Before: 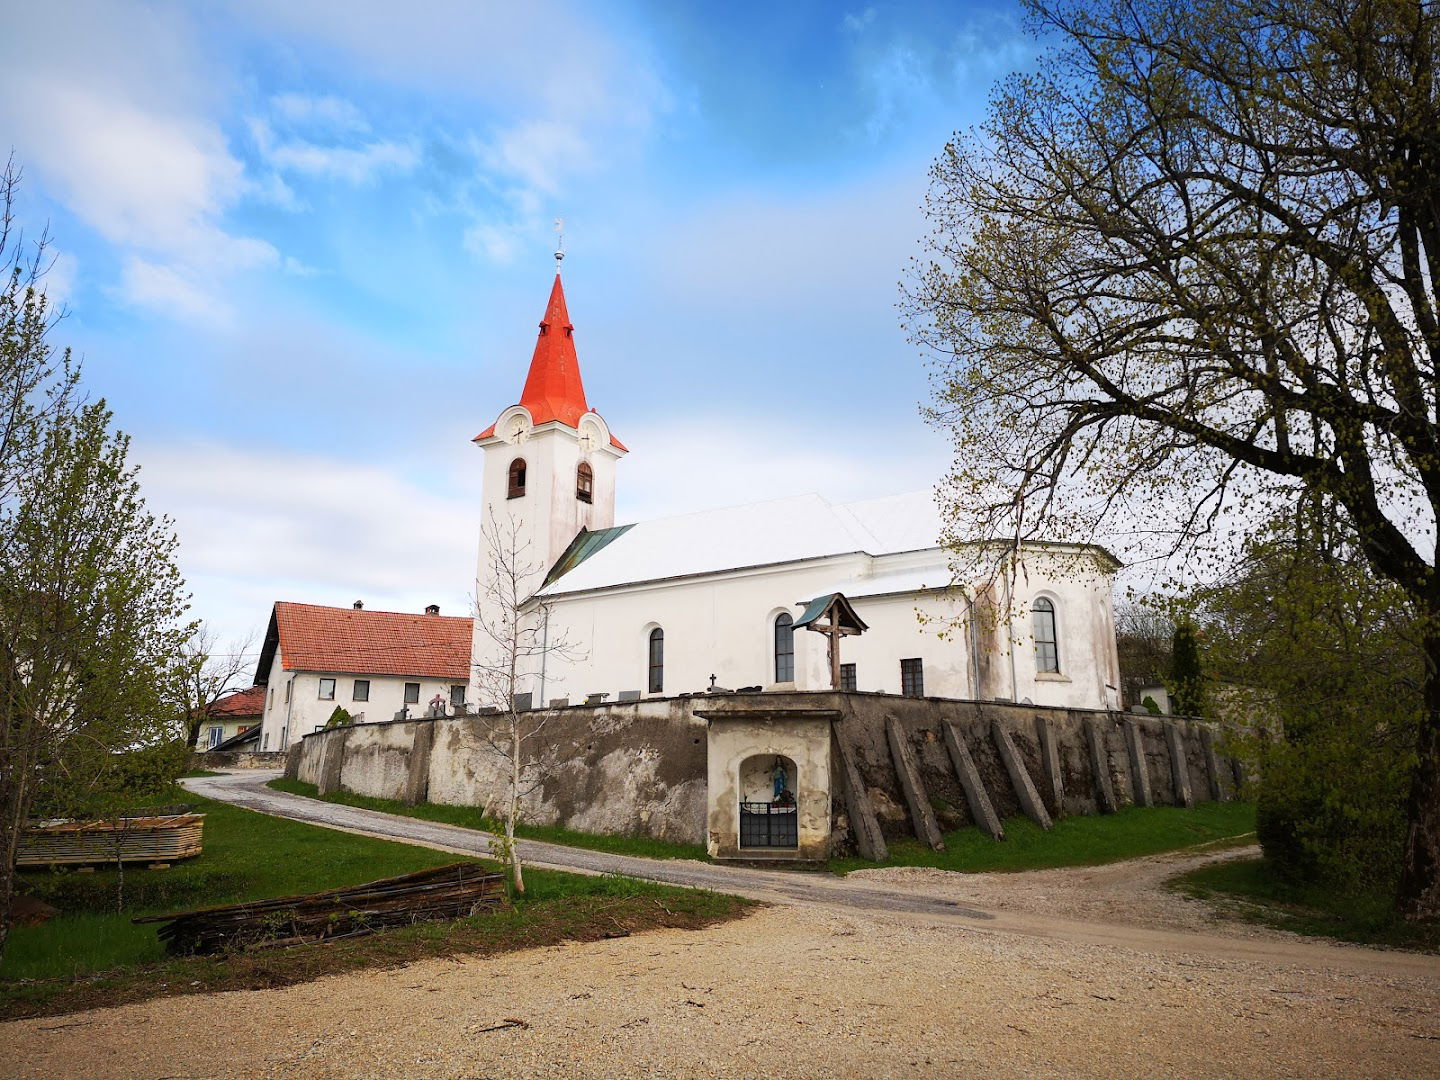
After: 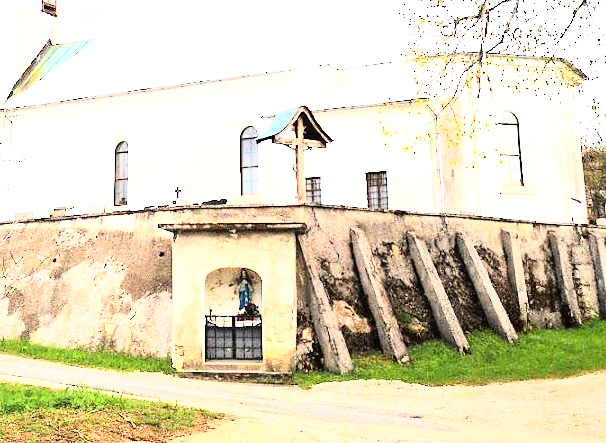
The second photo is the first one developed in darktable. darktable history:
rgb curve: curves: ch0 [(0, 0) (0.21, 0.15) (0.24, 0.21) (0.5, 0.75) (0.75, 0.96) (0.89, 0.99) (1, 1)]; ch1 [(0, 0.02) (0.21, 0.13) (0.25, 0.2) (0.5, 0.67) (0.75, 0.9) (0.89, 0.97) (1, 1)]; ch2 [(0, 0.02) (0.21, 0.13) (0.25, 0.2) (0.5, 0.67) (0.75, 0.9) (0.89, 0.97) (1, 1)], compensate middle gray true
exposure: black level correction 0, exposure 1.9 EV, compensate highlight preservation false
crop: left 37.221%, top 45.169%, right 20.63%, bottom 13.777%
